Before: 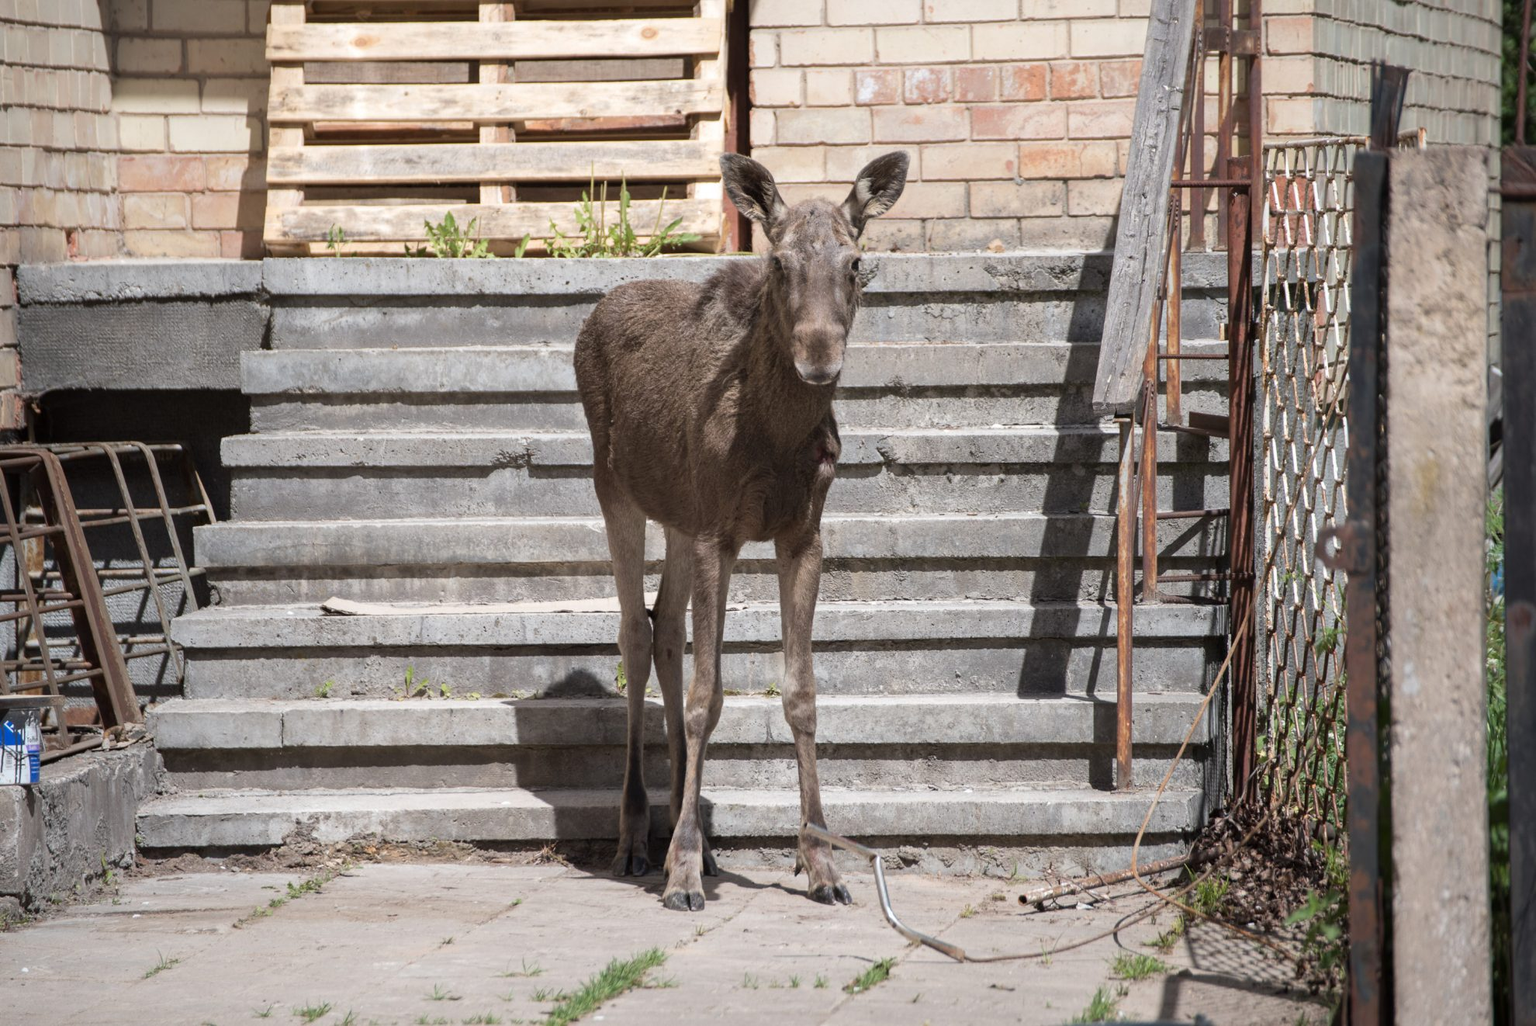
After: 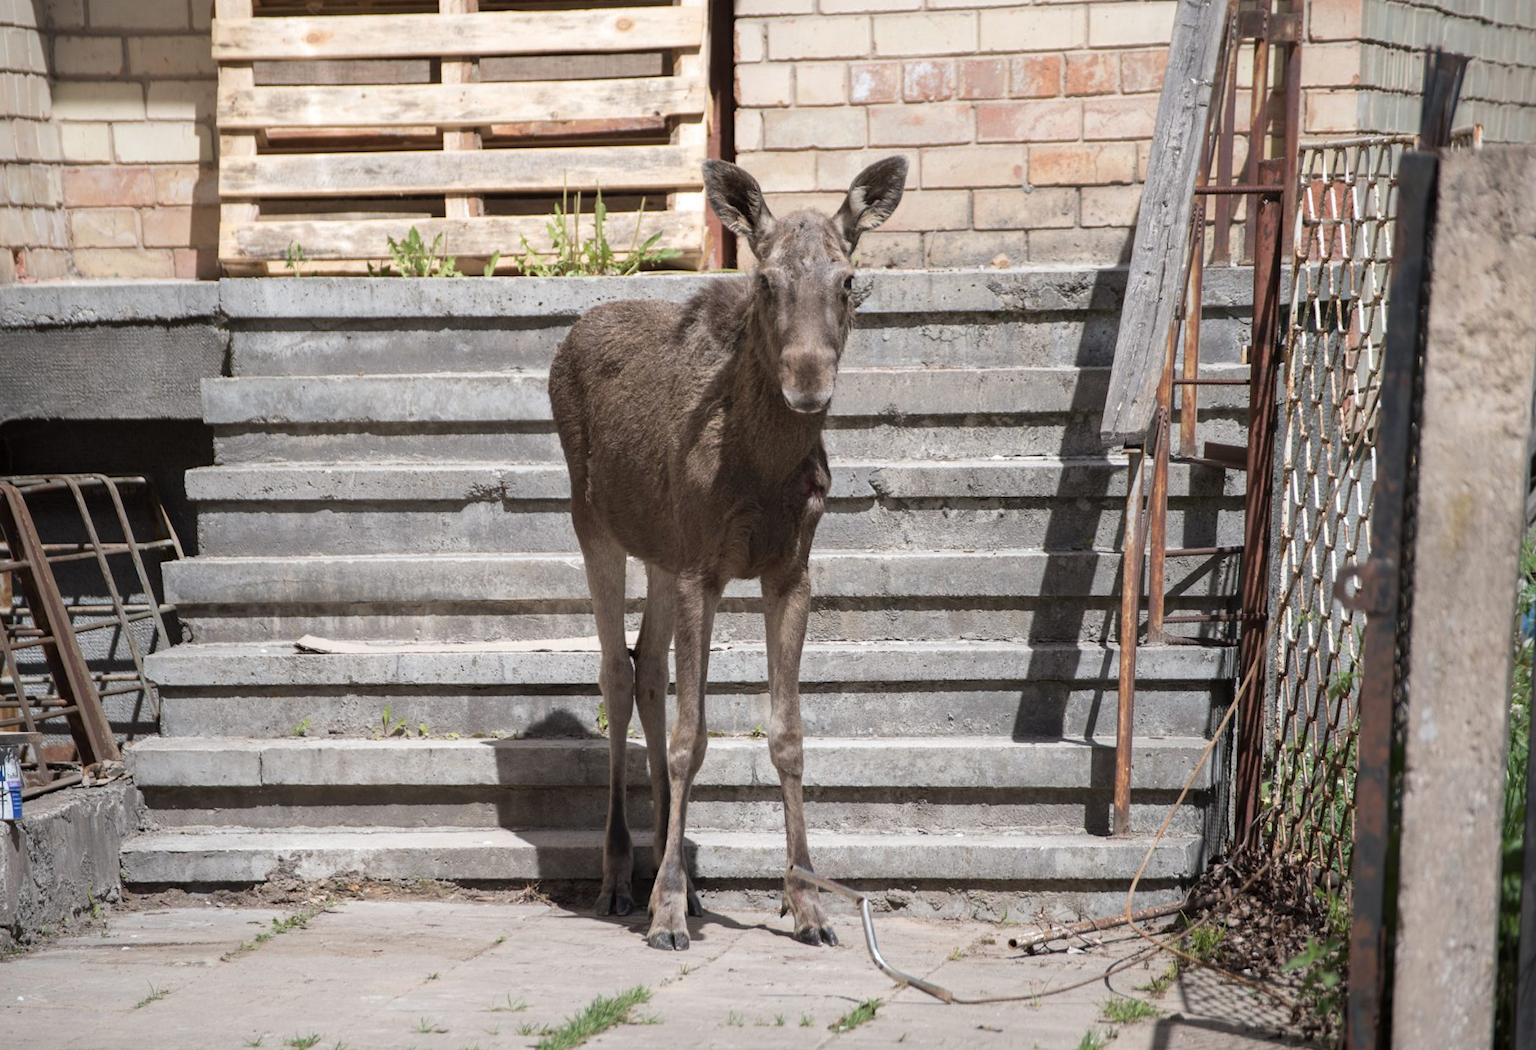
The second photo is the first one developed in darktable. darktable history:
contrast brightness saturation: saturation -0.05
rotate and perspective: rotation 0.074°, lens shift (vertical) 0.096, lens shift (horizontal) -0.041, crop left 0.043, crop right 0.952, crop top 0.024, crop bottom 0.979
